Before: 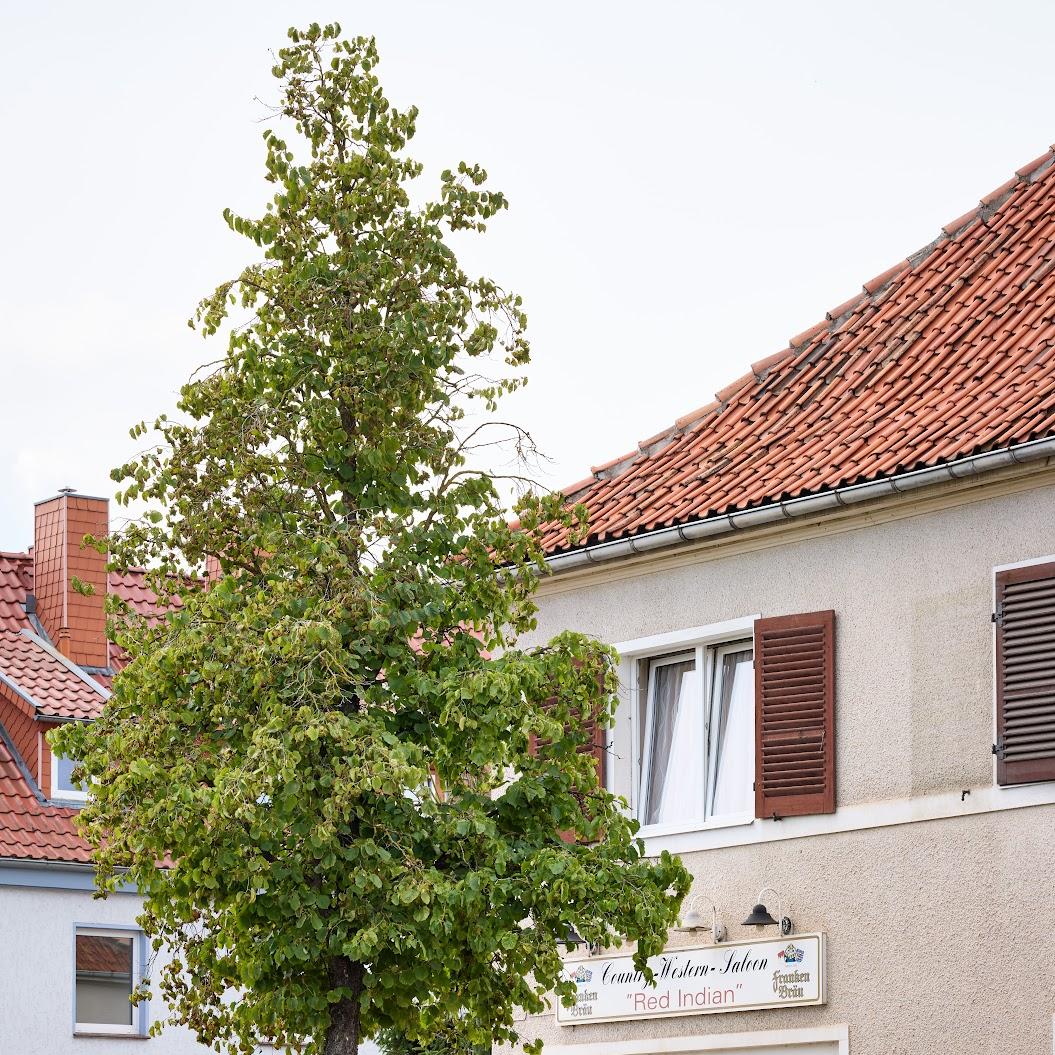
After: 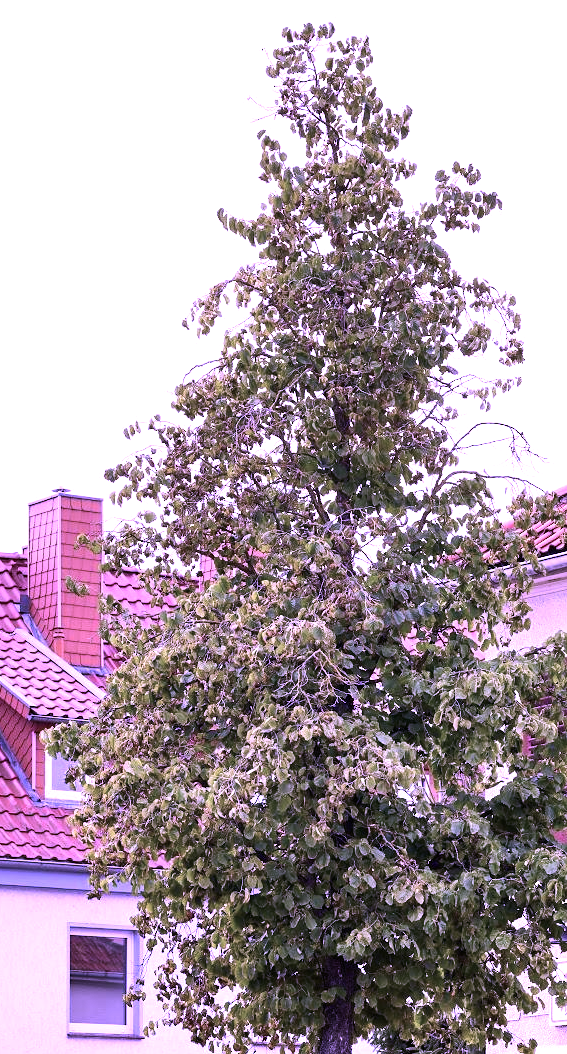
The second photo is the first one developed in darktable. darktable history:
color calibration: illuminant custom, x 0.379, y 0.481, temperature 4443.07 K
tone equalizer: -8 EV -0.75 EV, -7 EV -0.7 EV, -6 EV -0.6 EV, -5 EV -0.4 EV, -3 EV 0.4 EV, -2 EV 0.6 EV, -1 EV 0.7 EV, +0 EV 0.75 EV, edges refinement/feathering 500, mask exposure compensation -1.57 EV, preserve details no
crop: left 0.587%, right 45.588%, bottom 0.086%
